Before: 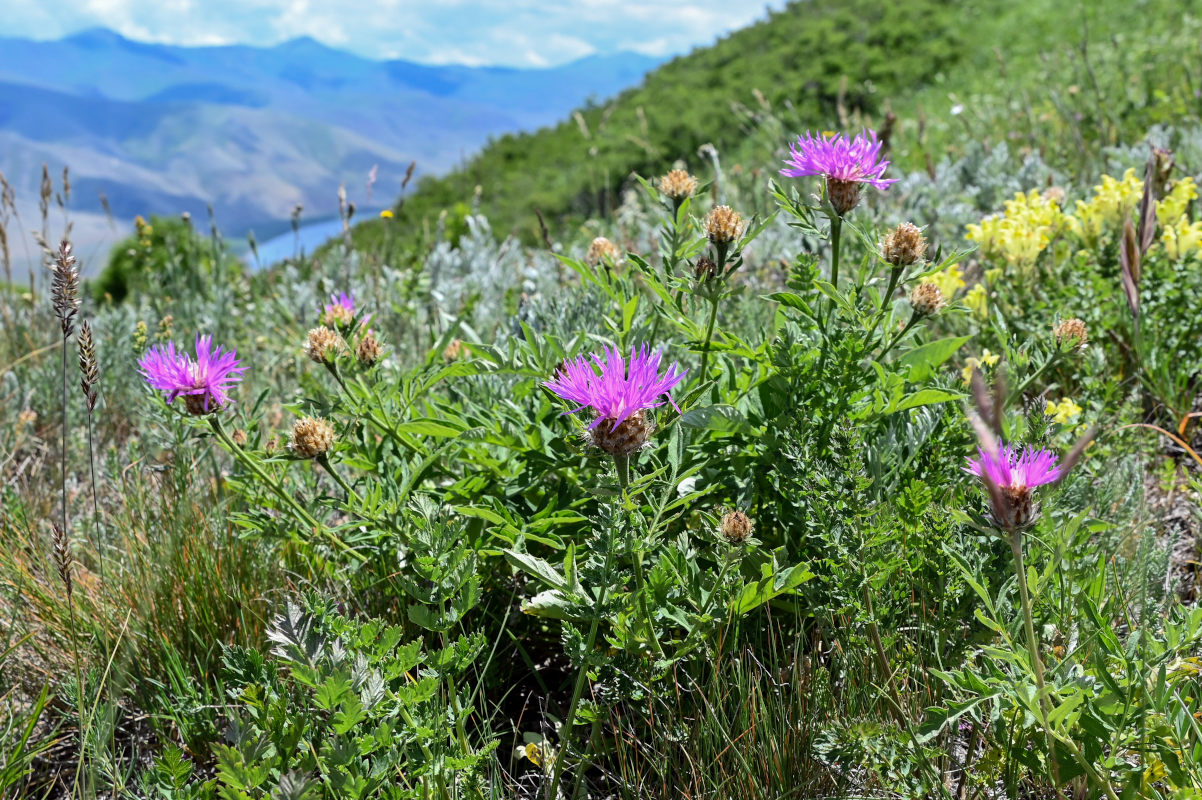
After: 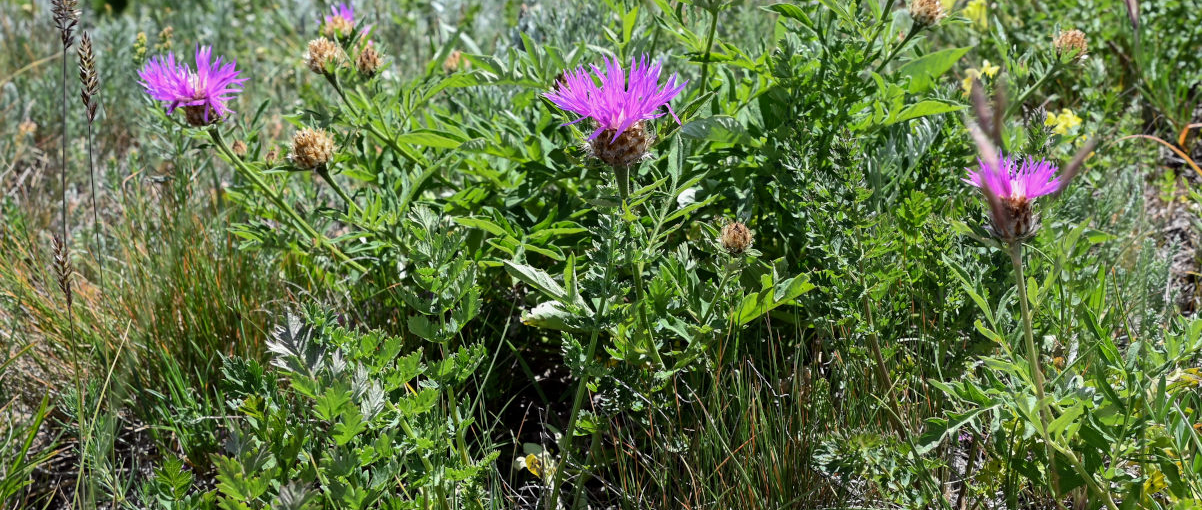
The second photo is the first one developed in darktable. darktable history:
crop and rotate: top 36.177%
